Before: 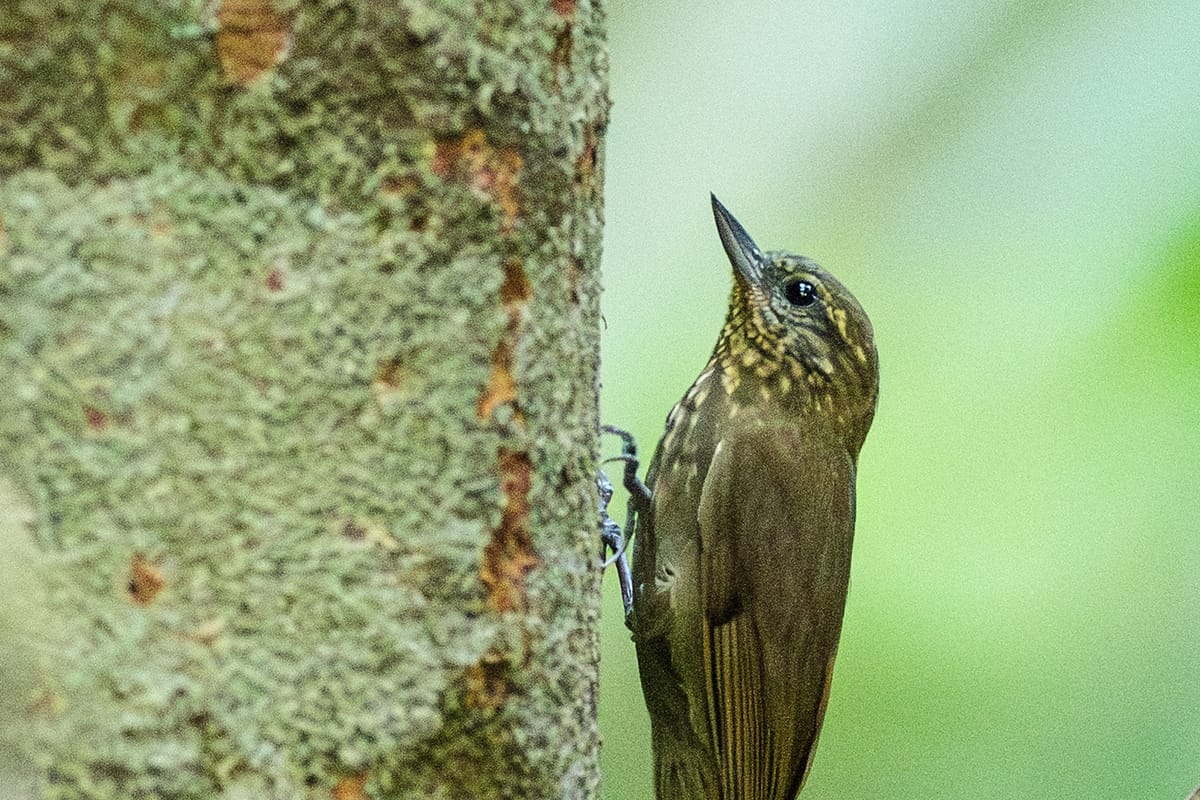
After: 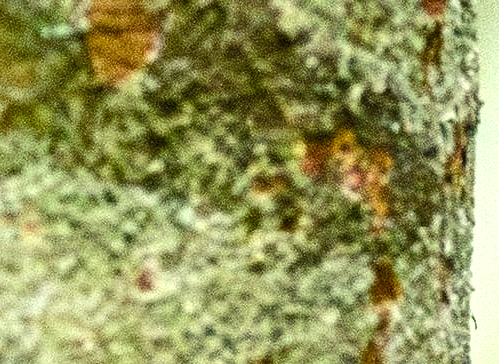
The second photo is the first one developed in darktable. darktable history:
color balance rgb: shadows lift › chroma 0.702%, shadows lift › hue 115.64°, highlights gain › chroma 2.989%, highlights gain › hue 75.43°, perceptual saturation grading › global saturation 20%, perceptual saturation grading › highlights -25.419%, perceptual saturation grading › shadows 49.303%, perceptual brilliance grading › global brilliance 15.629%, perceptual brilliance grading › shadows -34.386%, contrast 4.084%
crop and rotate: left 10.868%, top 0.067%, right 47.527%, bottom 54.362%
